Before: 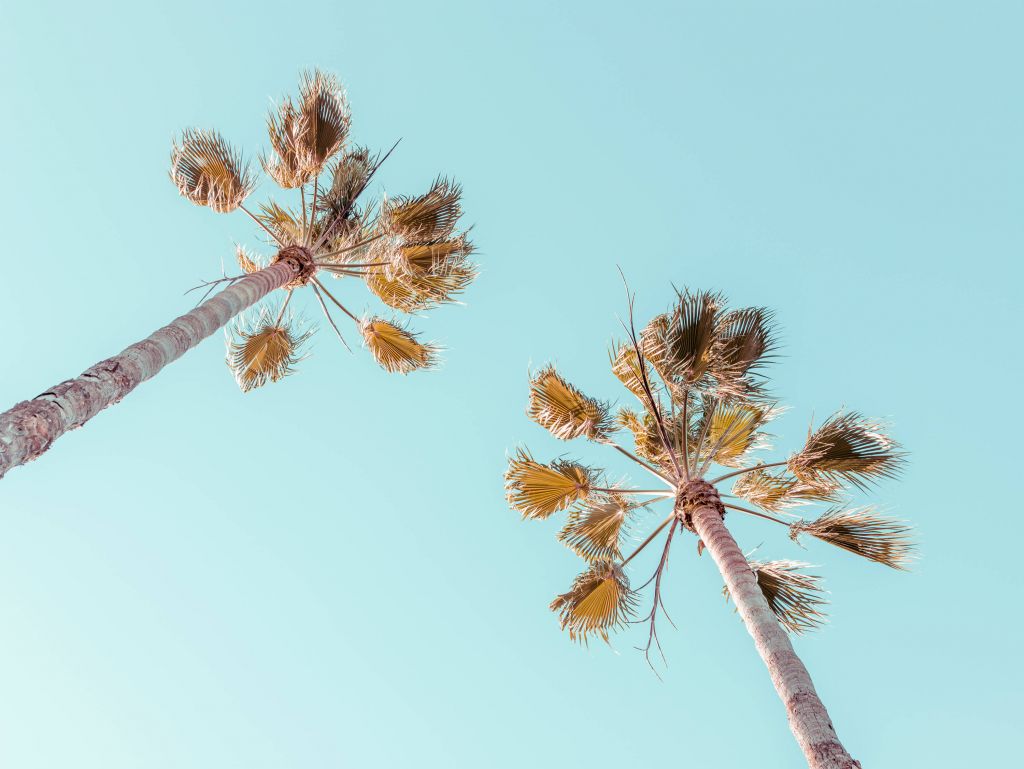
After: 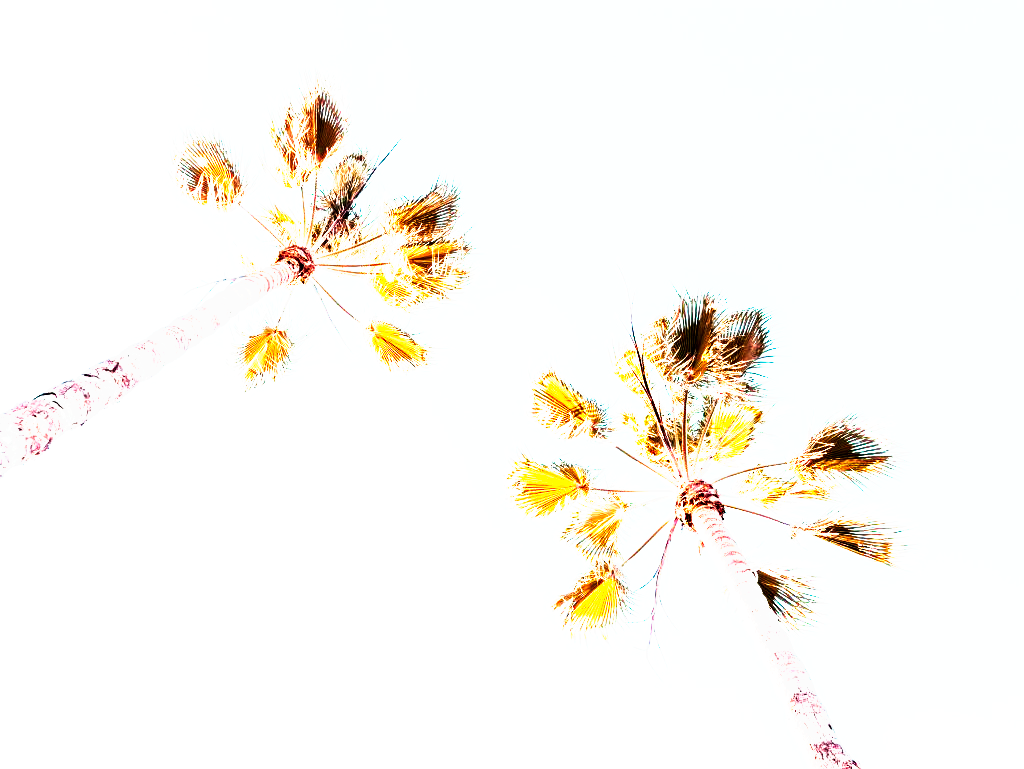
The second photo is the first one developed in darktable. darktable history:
exposure: black level correction 0, exposure 0.95 EV, compensate exposure bias true, compensate highlight preservation false
tone curve: curves: ch0 [(0, 0) (0.003, 0) (0.011, 0) (0.025, 0) (0.044, 0.001) (0.069, 0.003) (0.1, 0.003) (0.136, 0.006) (0.177, 0.014) (0.224, 0.056) (0.277, 0.128) (0.335, 0.218) (0.399, 0.346) (0.468, 0.512) (0.543, 0.713) (0.623, 0.898) (0.709, 0.987) (0.801, 0.99) (0.898, 0.99) (1, 1)], preserve colors none
